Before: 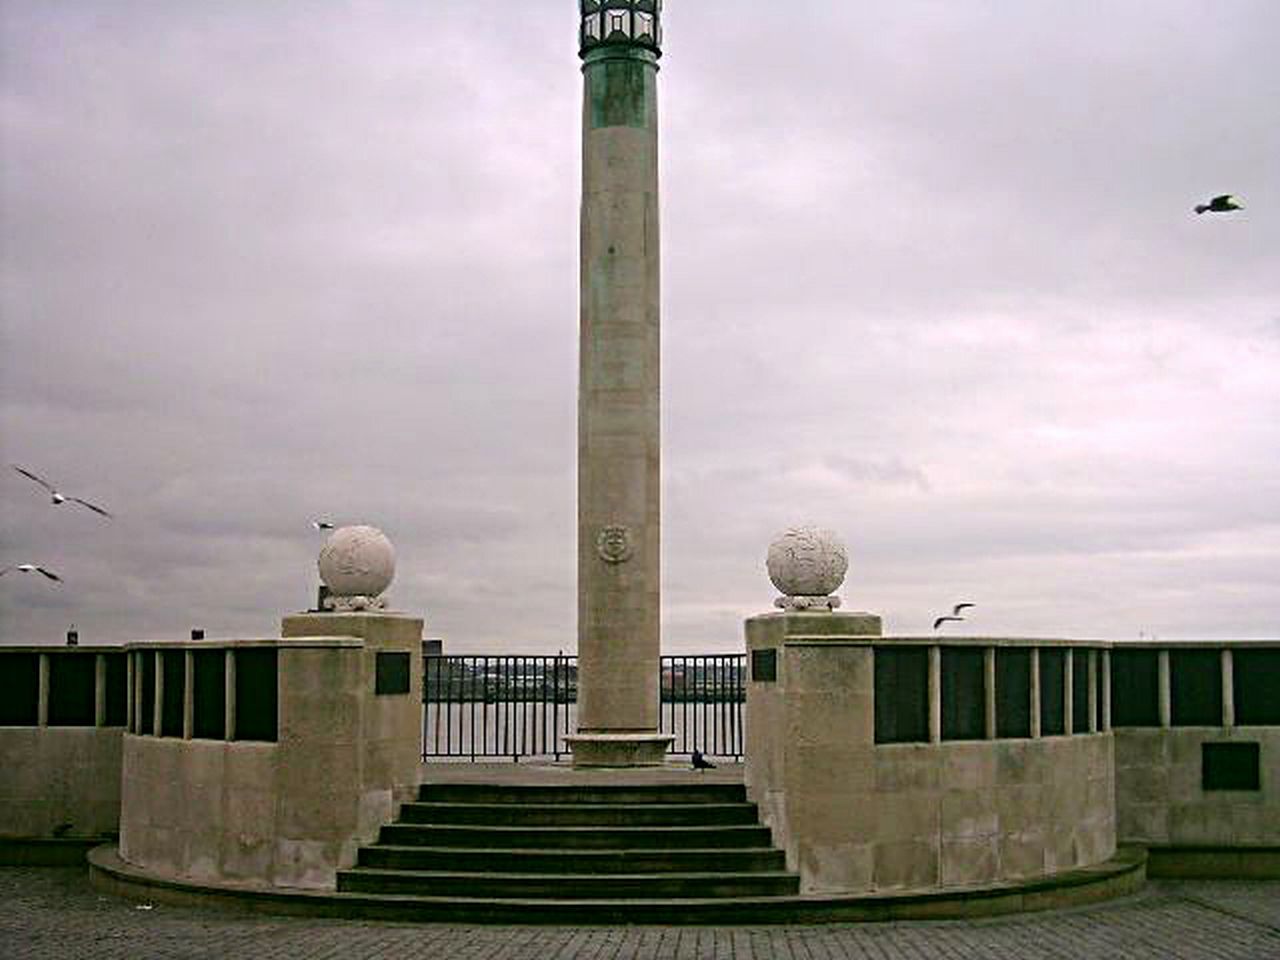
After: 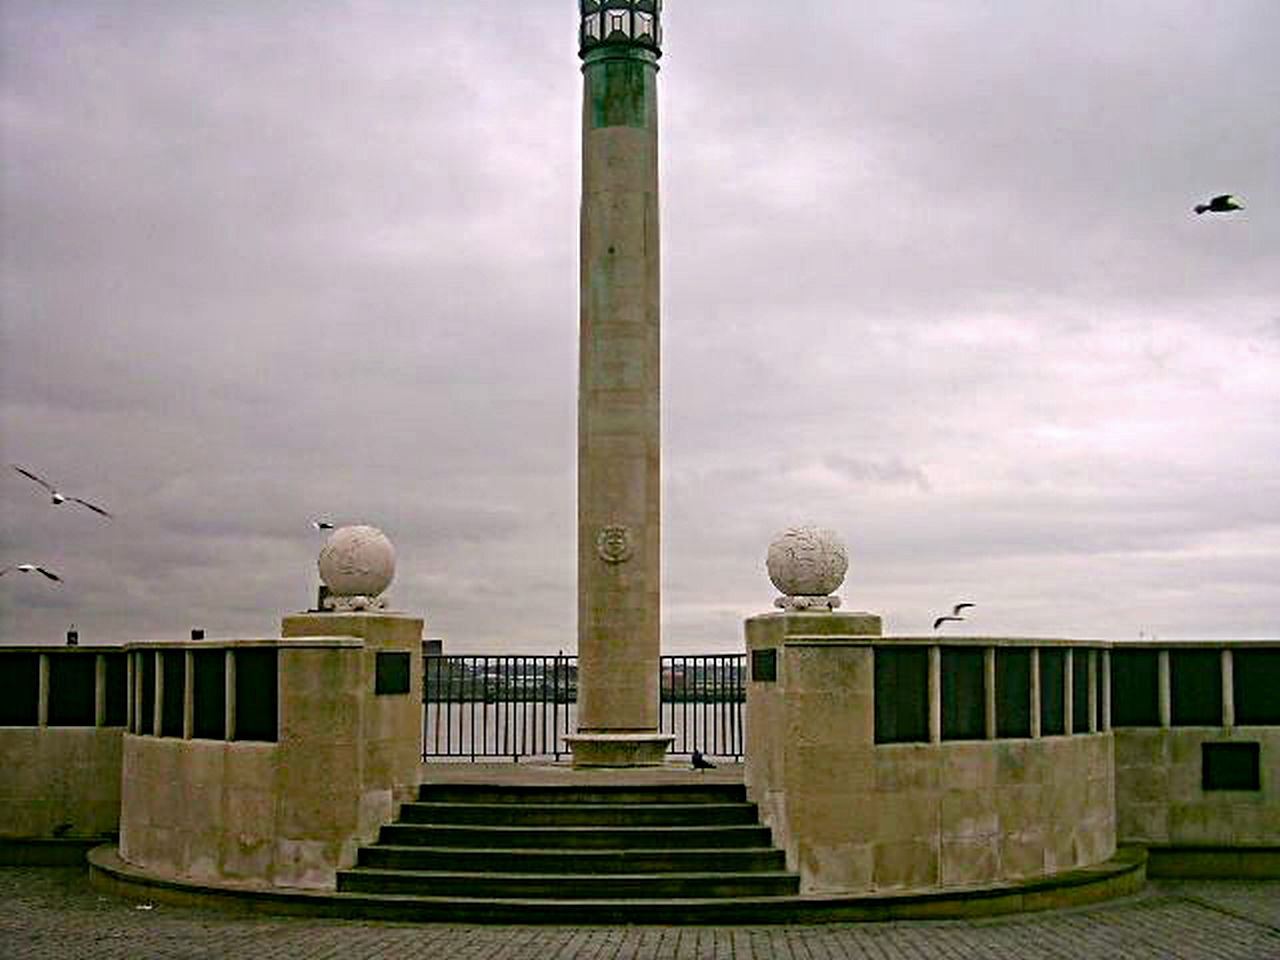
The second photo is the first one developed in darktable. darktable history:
shadows and highlights: shadows 29.6, highlights -30.46, low approximation 0.01, soften with gaussian
haze removal: compatibility mode true, adaptive false
color balance rgb: power › chroma 0.269%, power › hue 60.03°, linear chroma grading › shadows -6.904%, linear chroma grading › highlights -8.089%, linear chroma grading › global chroma -10.3%, linear chroma grading › mid-tones -7.777%, perceptual saturation grading › global saturation 20%, perceptual saturation grading › highlights -25.15%, perceptual saturation grading › shadows 49.615%, global vibrance 20%
